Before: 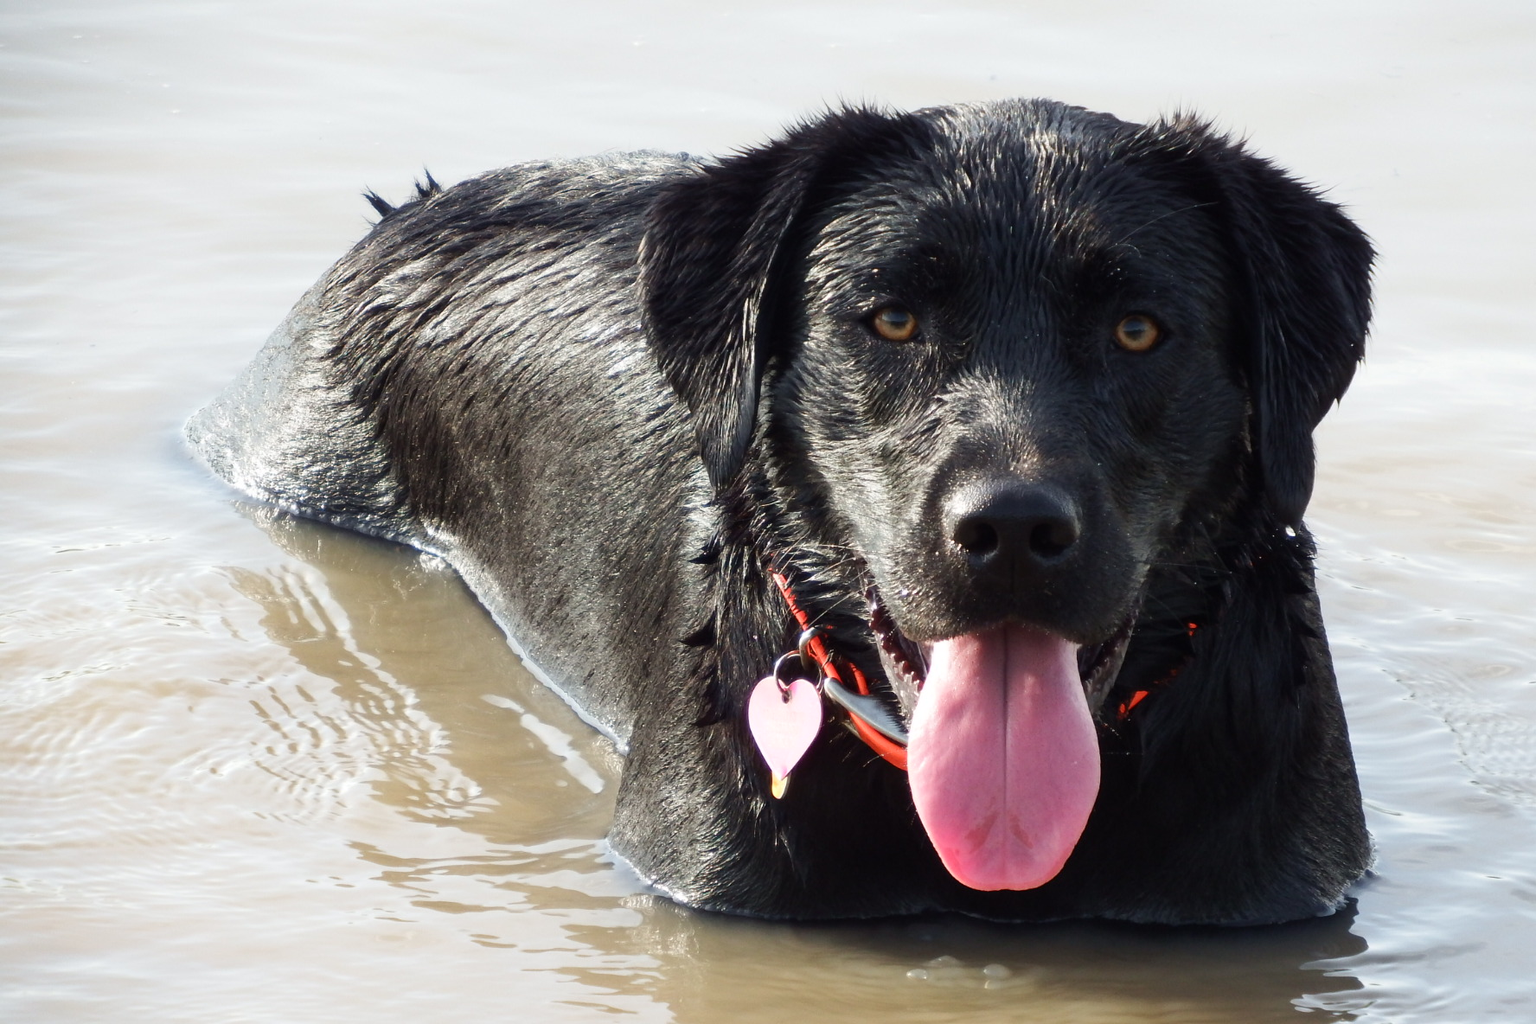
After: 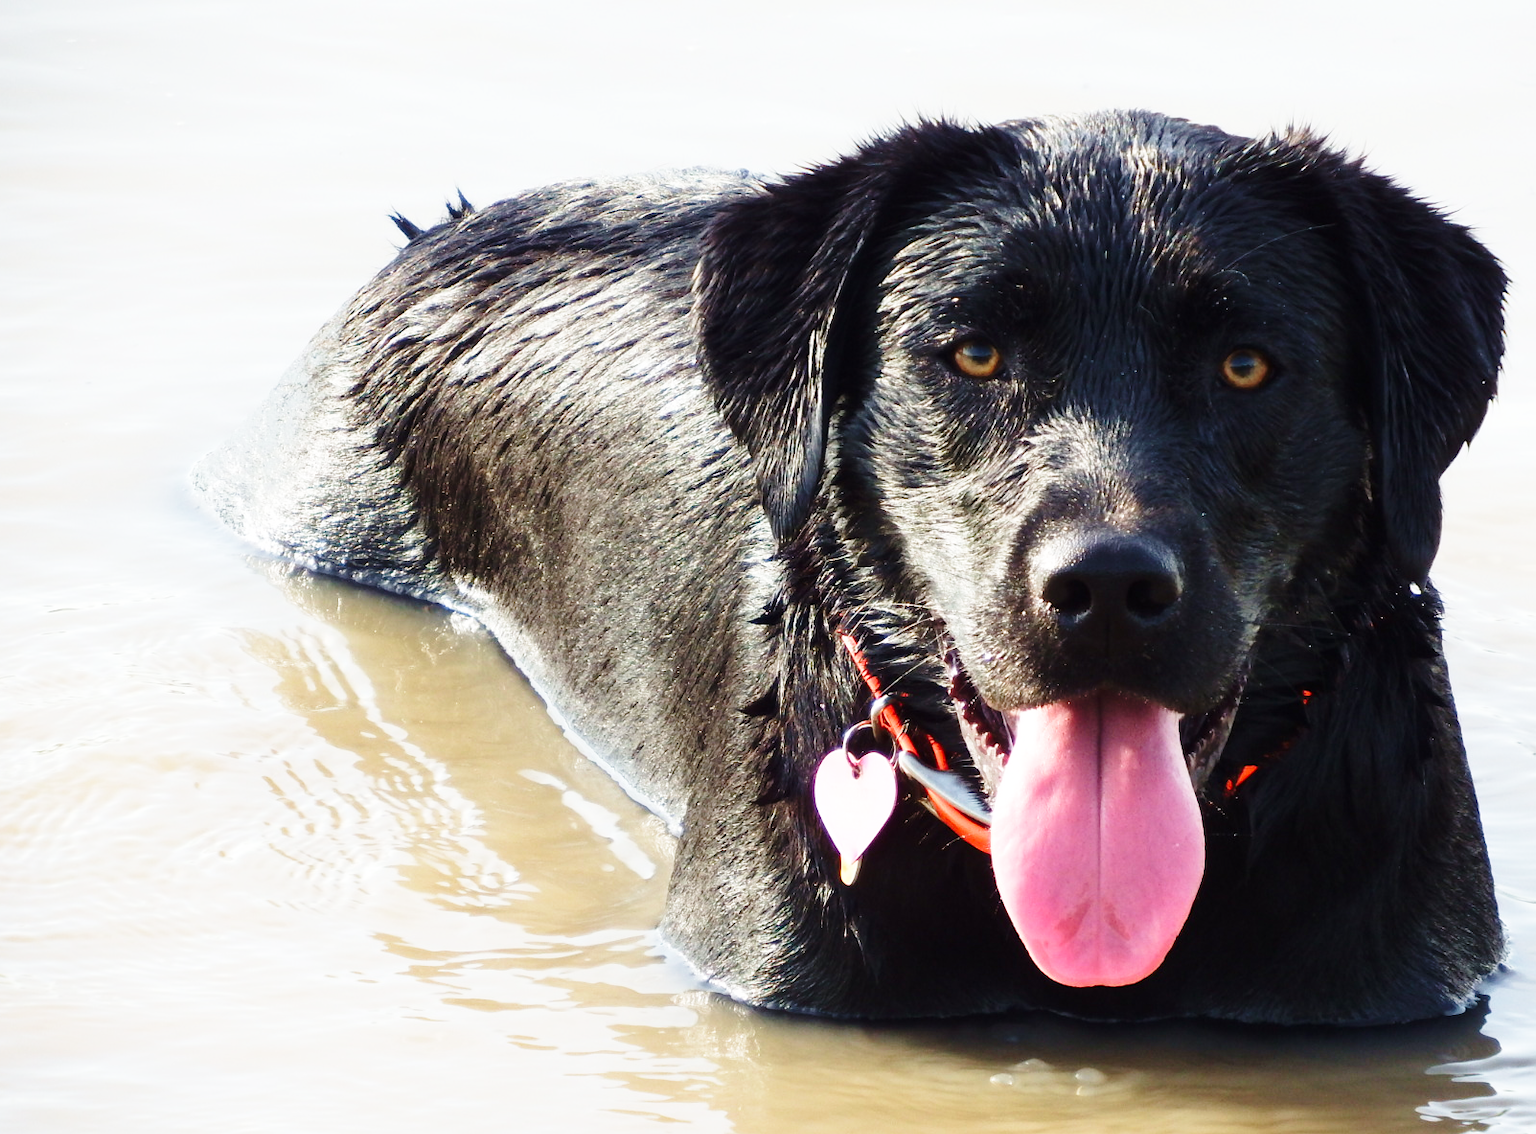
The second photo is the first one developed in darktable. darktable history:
crop and rotate: left 0.888%, right 8.812%
velvia: on, module defaults
base curve: curves: ch0 [(0, 0) (0.028, 0.03) (0.121, 0.232) (0.46, 0.748) (0.859, 0.968) (1, 1)], preserve colors none
